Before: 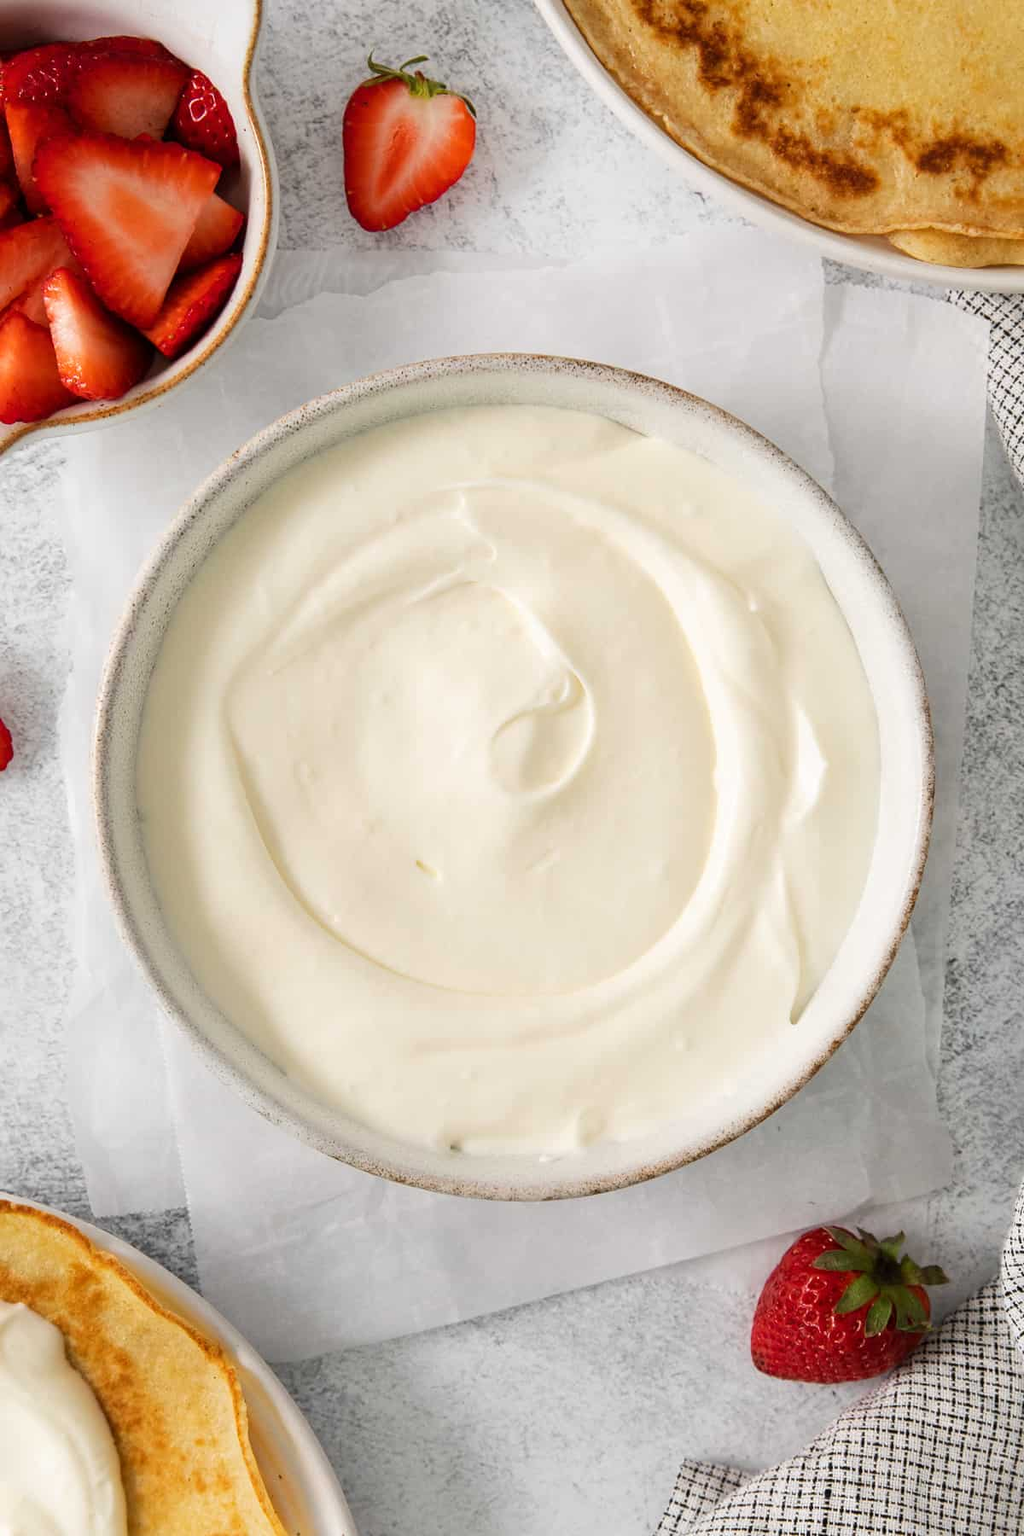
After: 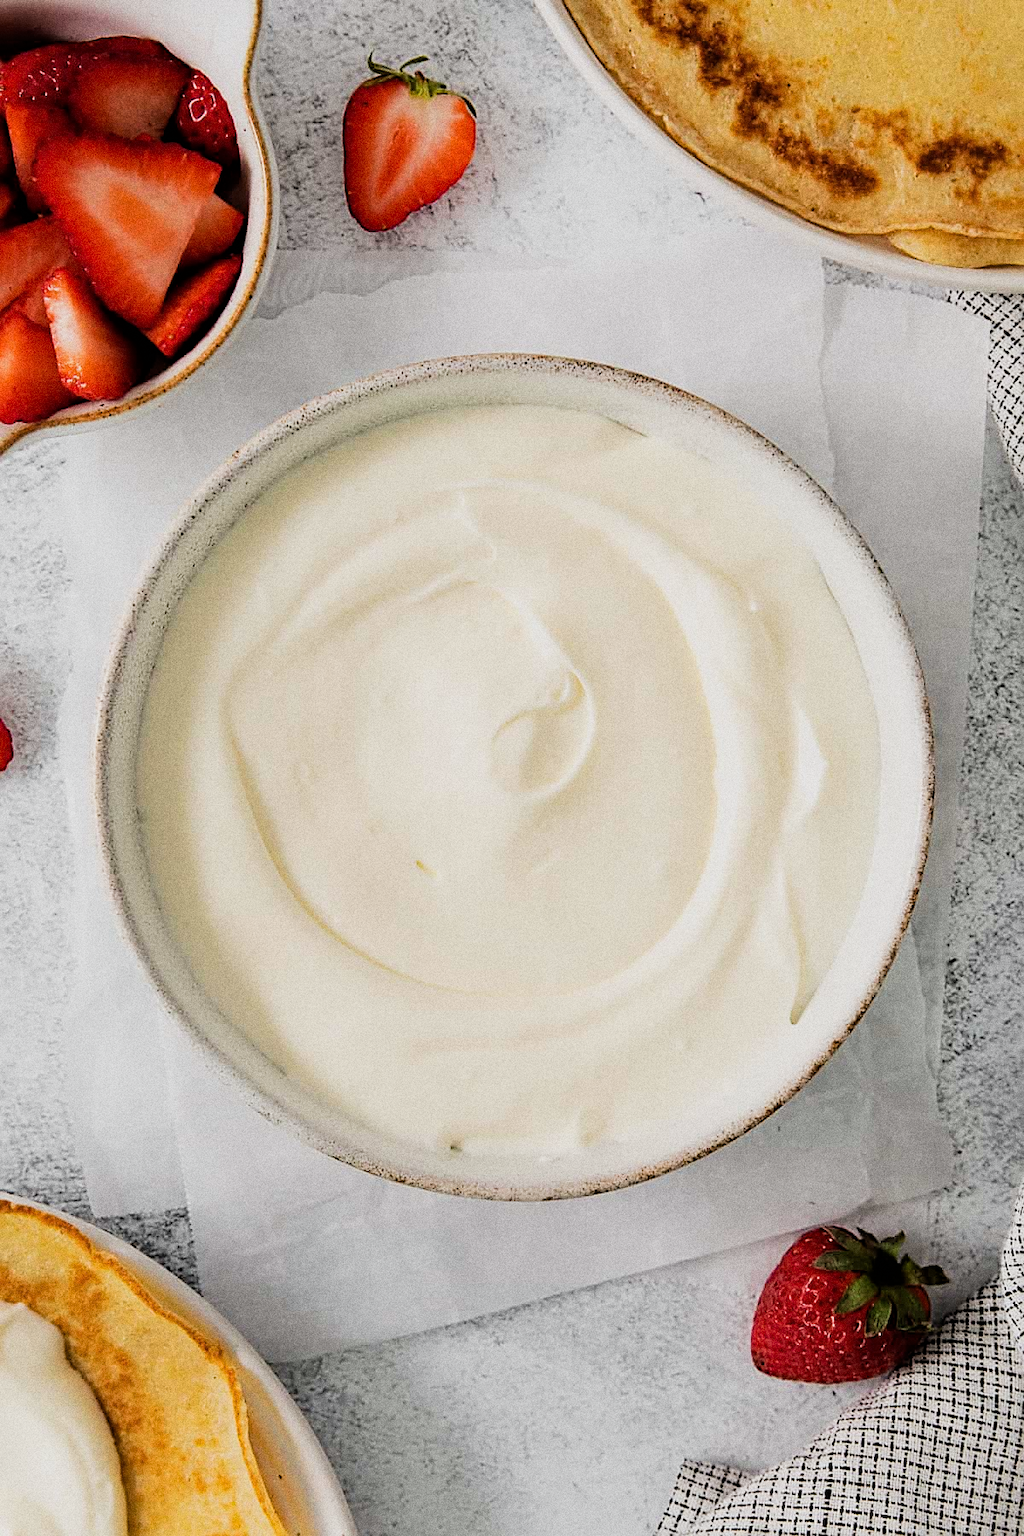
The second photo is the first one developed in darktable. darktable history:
sharpen: on, module defaults
grain: coarseness 0.09 ISO, strength 40%
haze removal: compatibility mode true, adaptive false
filmic rgb: black relative exposure -5 EV, hardness 2.88, contrast 1.3, highlights saturation mix -30%
